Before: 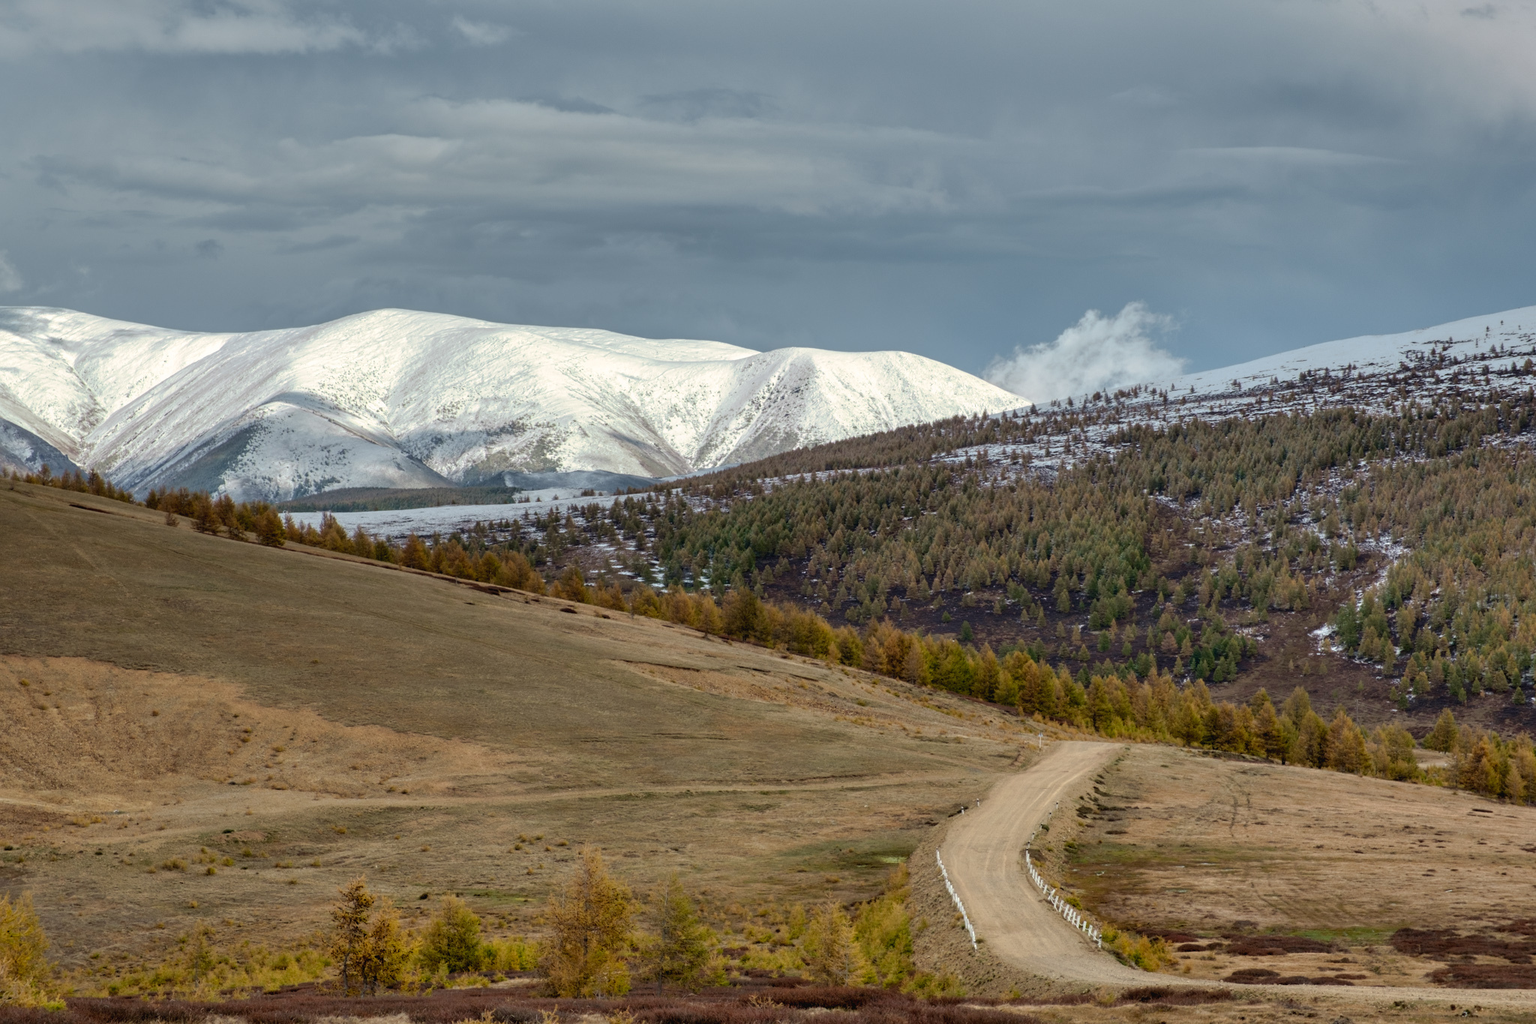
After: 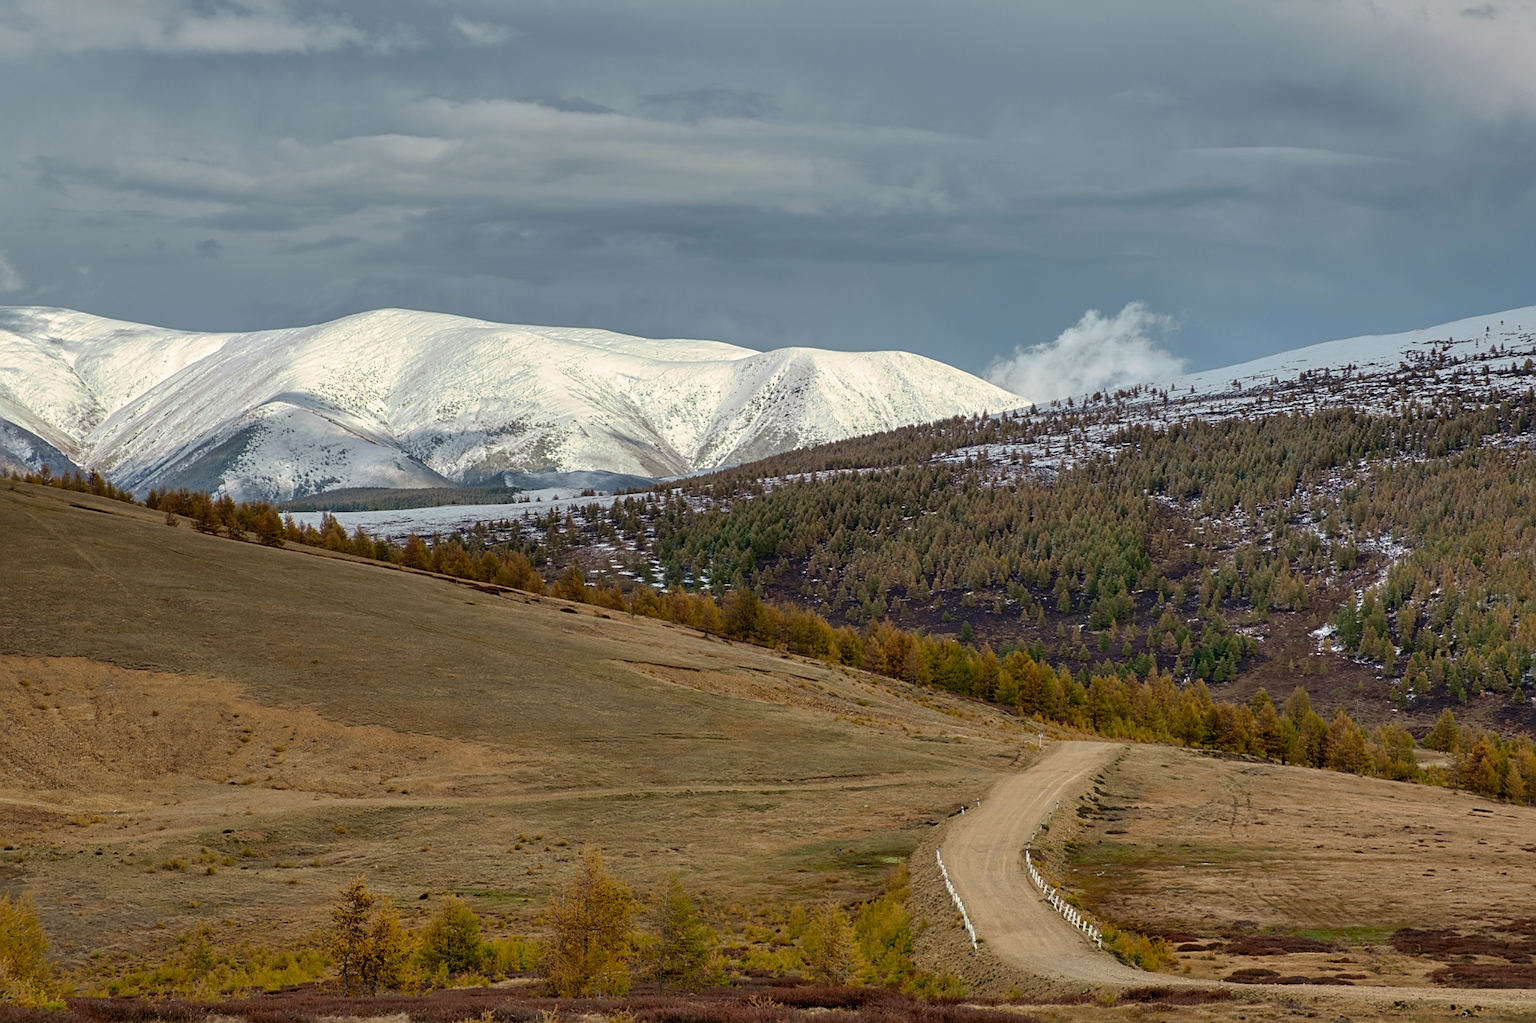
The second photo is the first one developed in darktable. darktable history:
color correction: highlights a* 0.934, highlights b* 2.75, saturation 1.08
color zones: curves: ch0 [(0, 0.425) (0.143, 0.422) (0.286, 0.42) (0.429, 0.419) (0.571, 0.419) (0.714, 0.42) (0.857, 0.422) (1, 0.425)]
sharpen: amount 0.538
